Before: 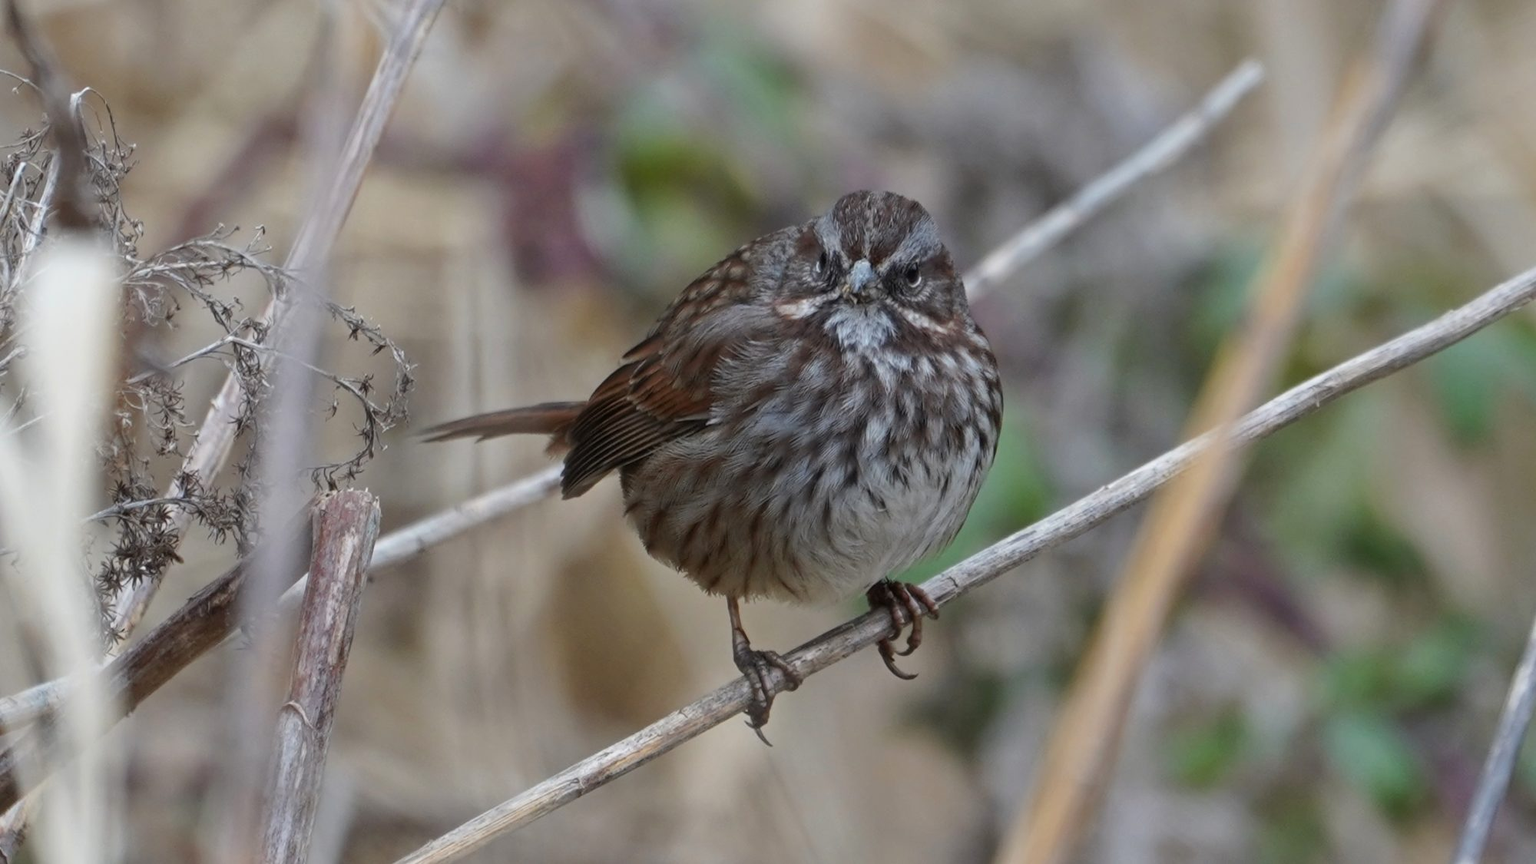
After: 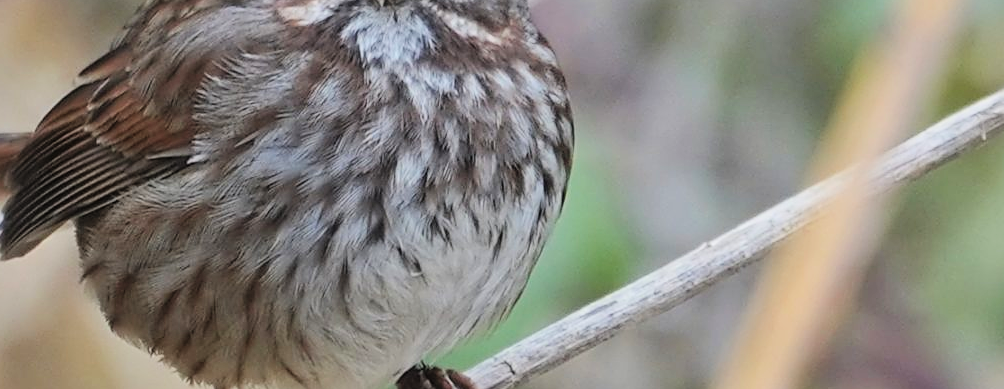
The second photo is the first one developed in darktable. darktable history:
exposure: black level correction -0.005, exposure 1 EV, compensate highlight preservation false
filmic rgb: black relative exposure -7.65 EV, white relative exposure 4.56 EV, hardness 3.61, color science v6 (2022)
crop: left 36.607%, top 34.735%, right 13.146%, bottom 30.611%
contrast equalizer: y [[0.5 ×6], [0.5 ×6], [0.5, 0.5, 0.501, 0.545, 0.707, 0.863], [0 ×6], [0 ×6]]
sharpen: on, module defaults
